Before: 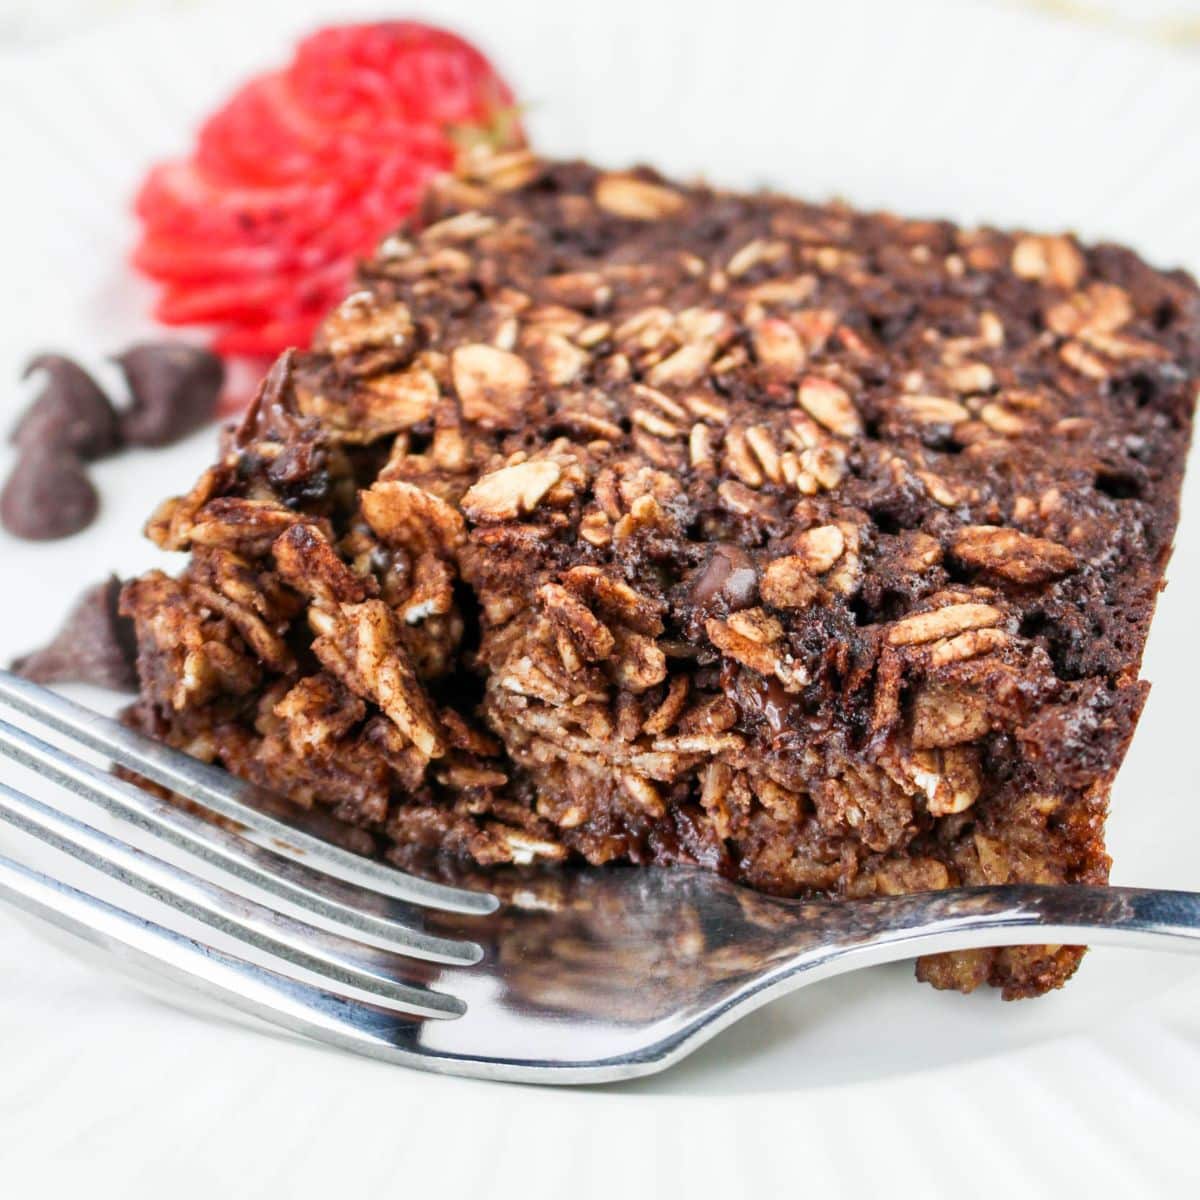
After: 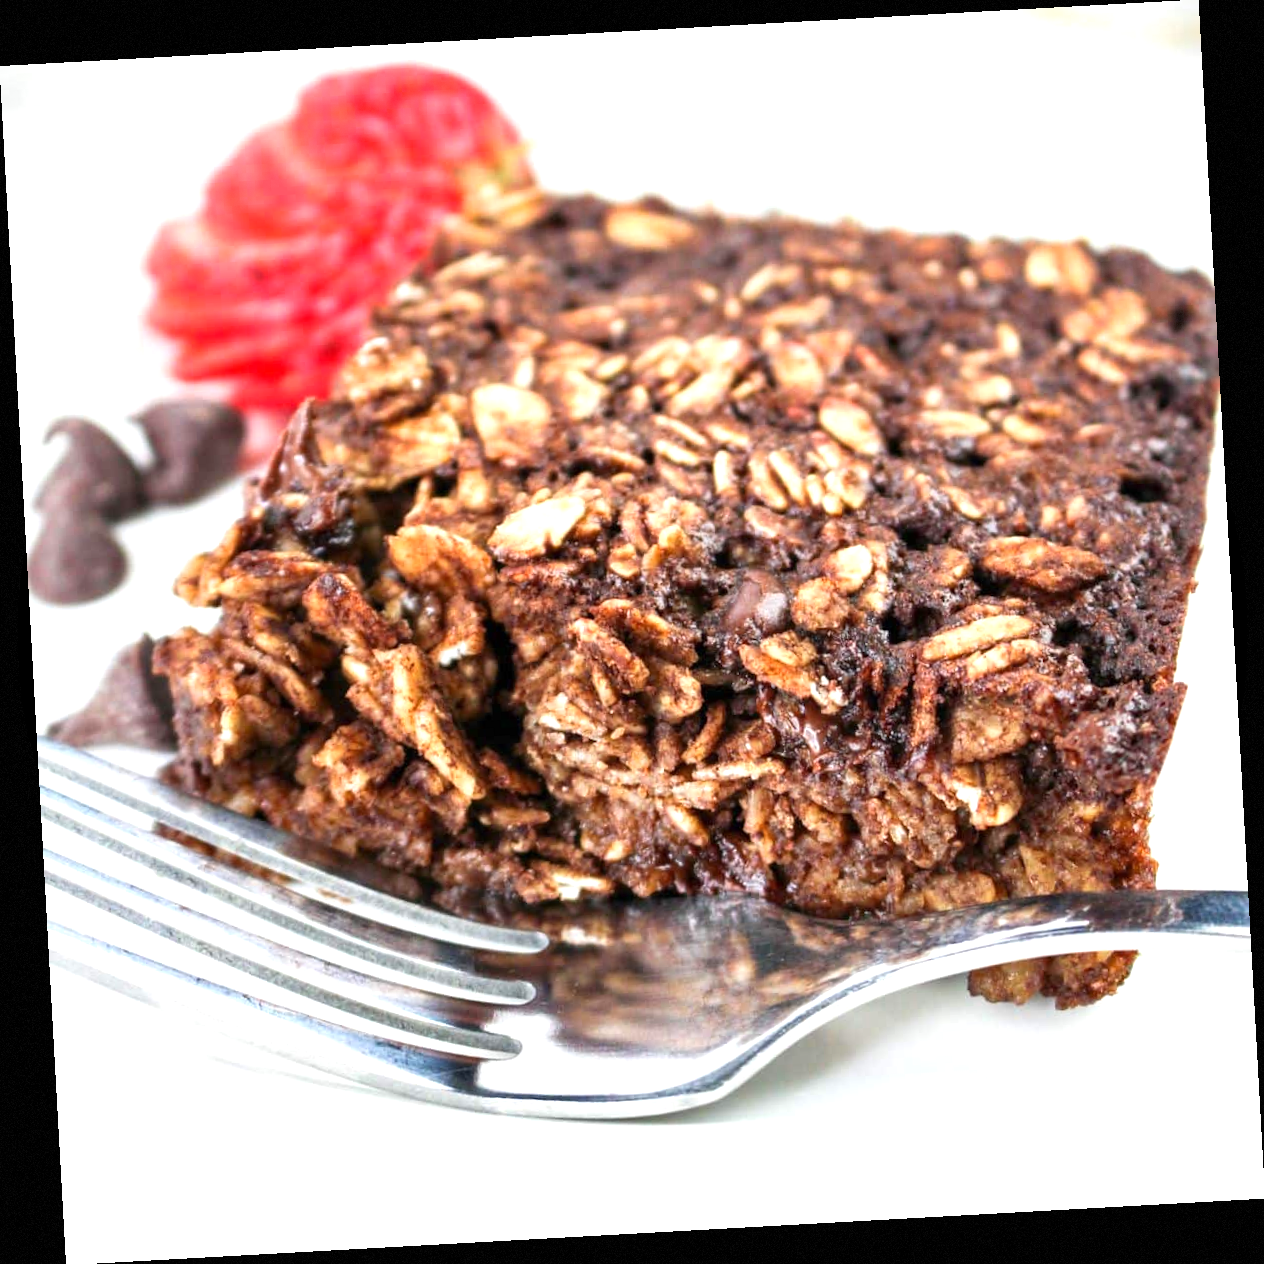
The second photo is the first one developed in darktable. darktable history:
exposure: exposure 0.6 EV, compensate highlight preservation false
rotate and perspective: rotation -3.18°, automatic cropping off
vignetting: fall-off start 97.28%, fall-off radius 79%, brightness -0.462, saturation -0.3, width/height ratio 1.114, dithering 8-bit output, unbound false
